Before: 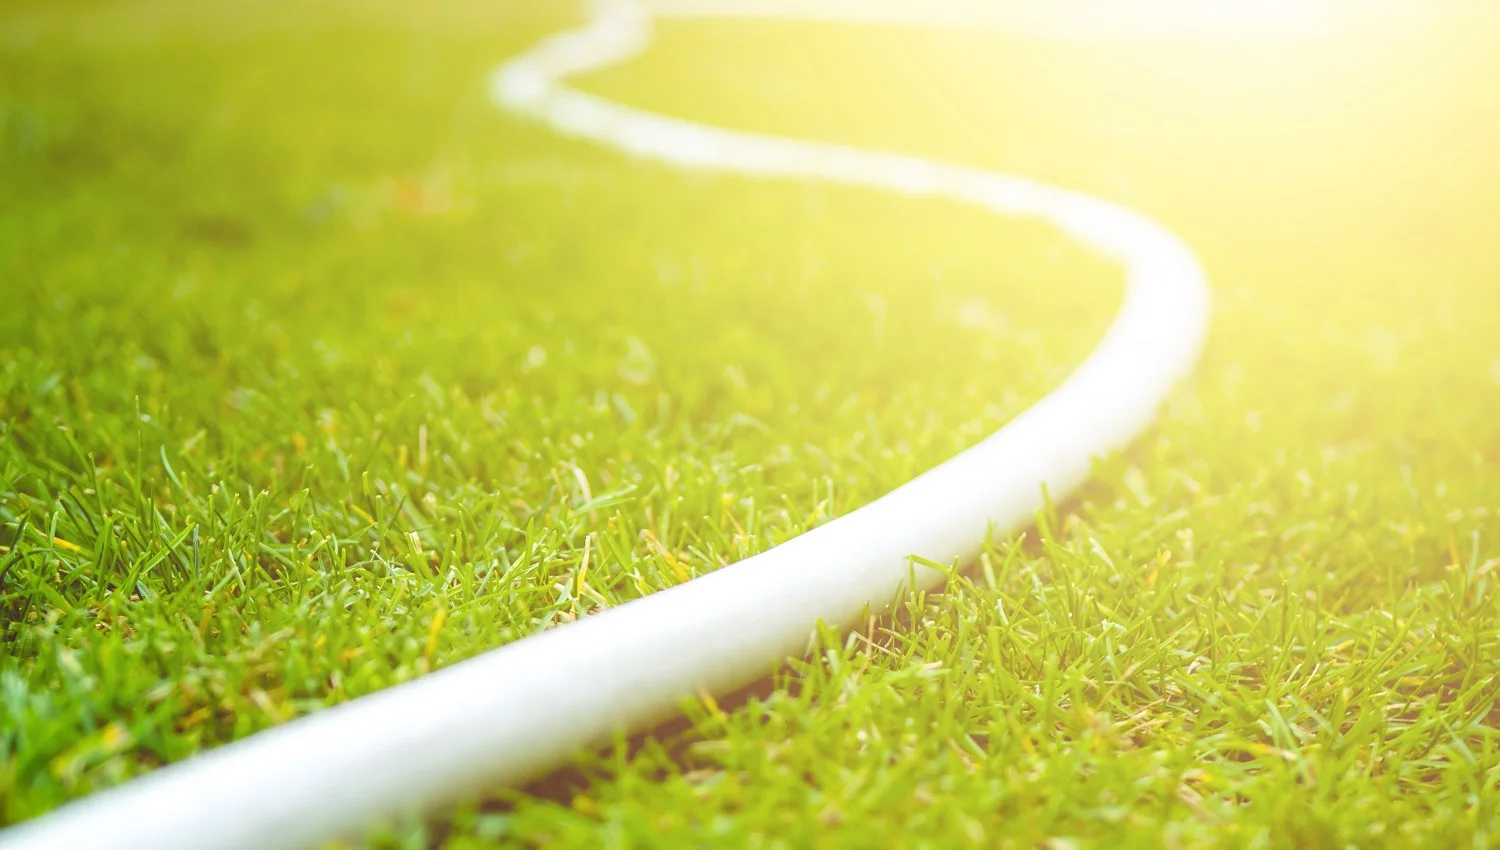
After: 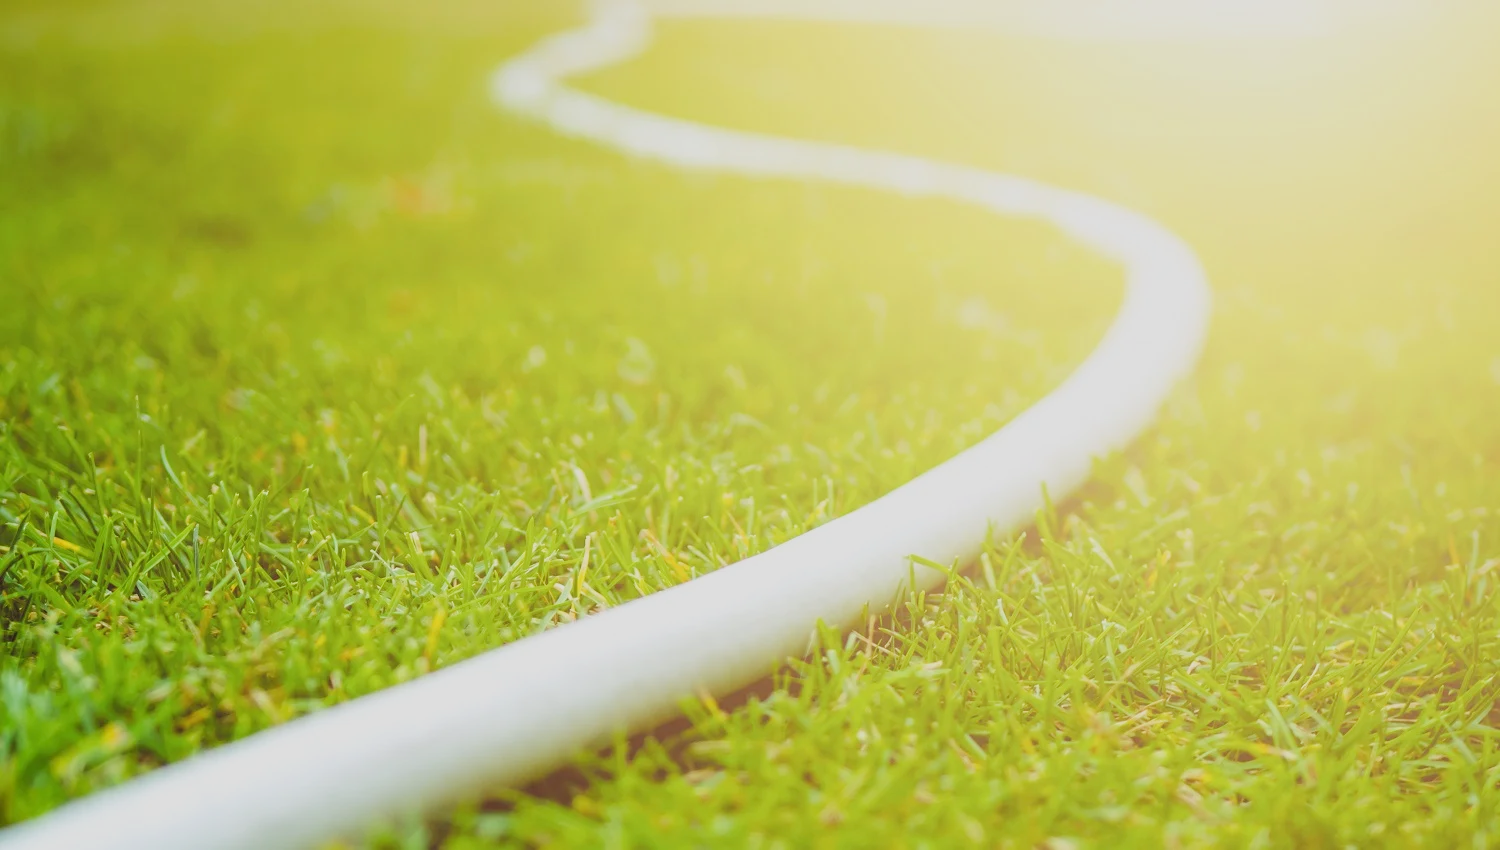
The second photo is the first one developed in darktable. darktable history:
tone equalizer: edges refinement/feathering 500, mask exposure compensation -1.57 EV, preserve details no
filmic rgb: black relative exposure -7.99 EV, white relative exposure 3.8 EV, hardness 4.35
